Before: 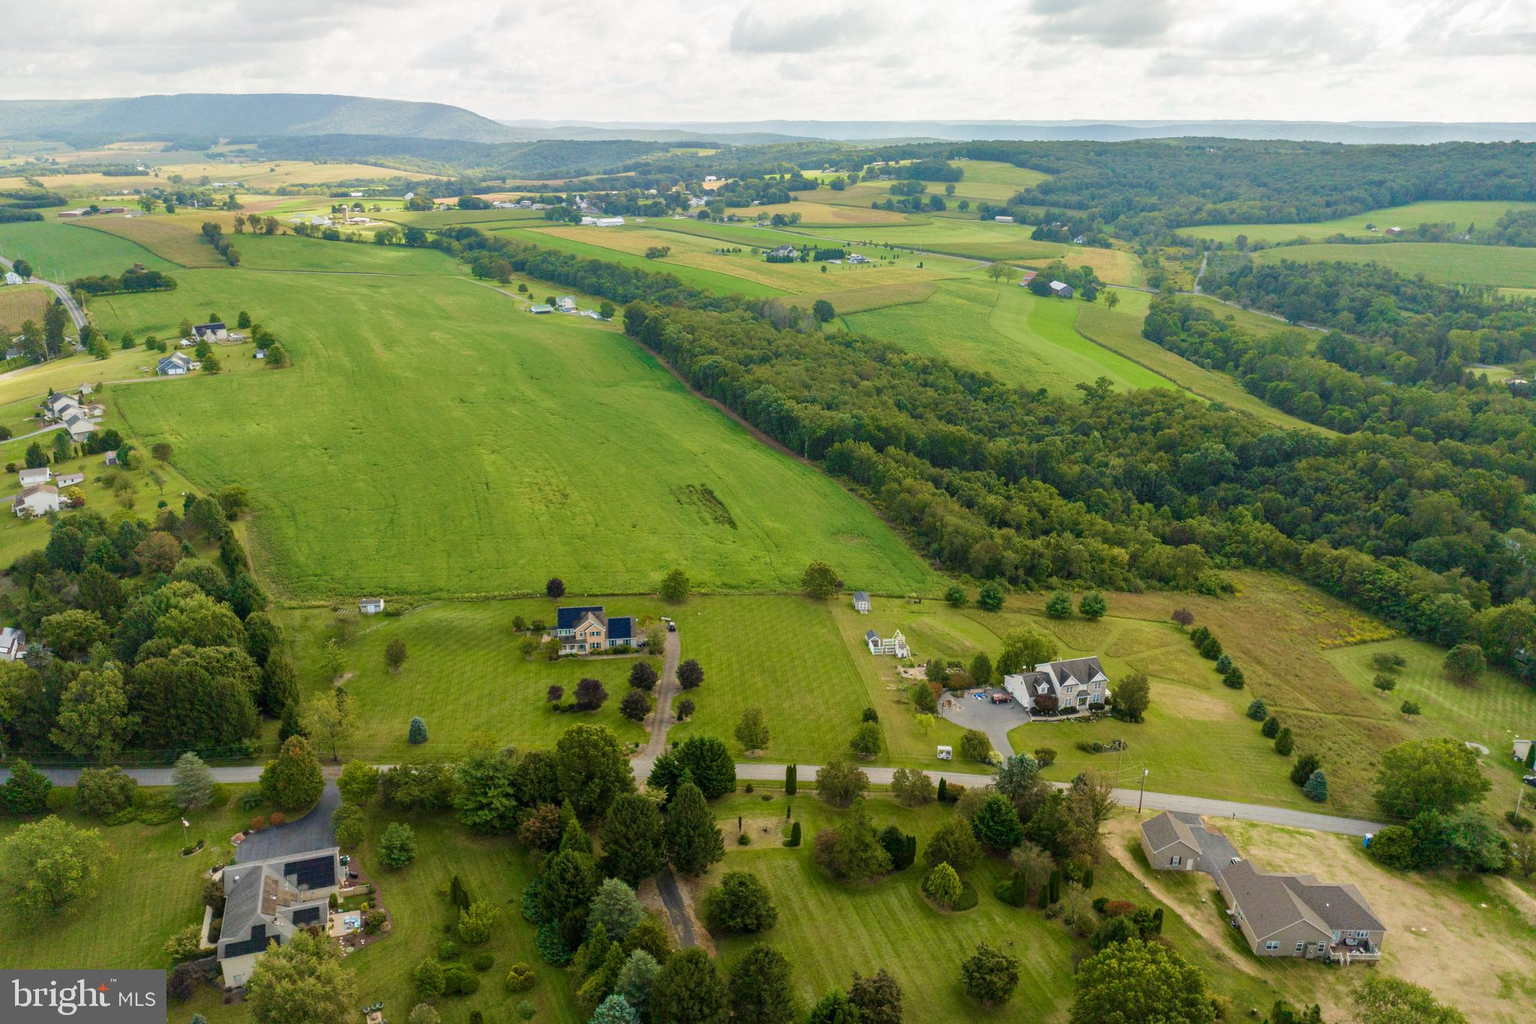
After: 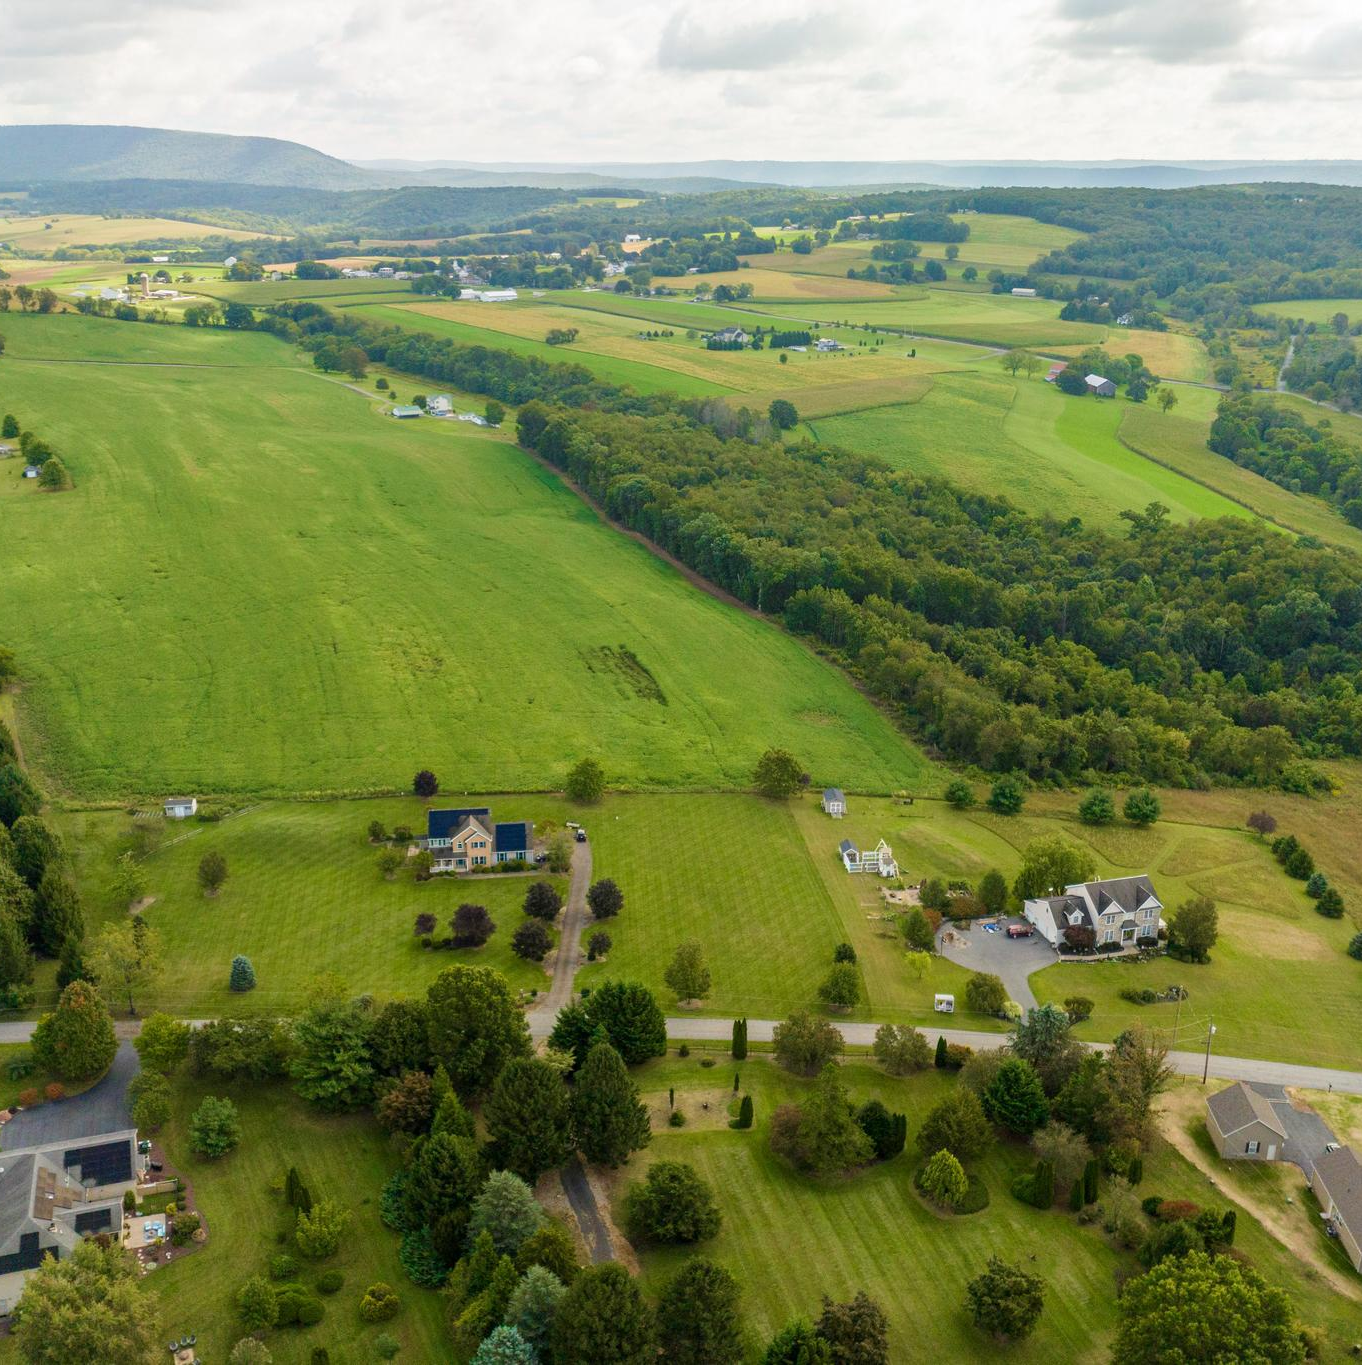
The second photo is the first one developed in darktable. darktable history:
levels: mode automatic
crop and rotate: left 15.416%, right 18.037%
